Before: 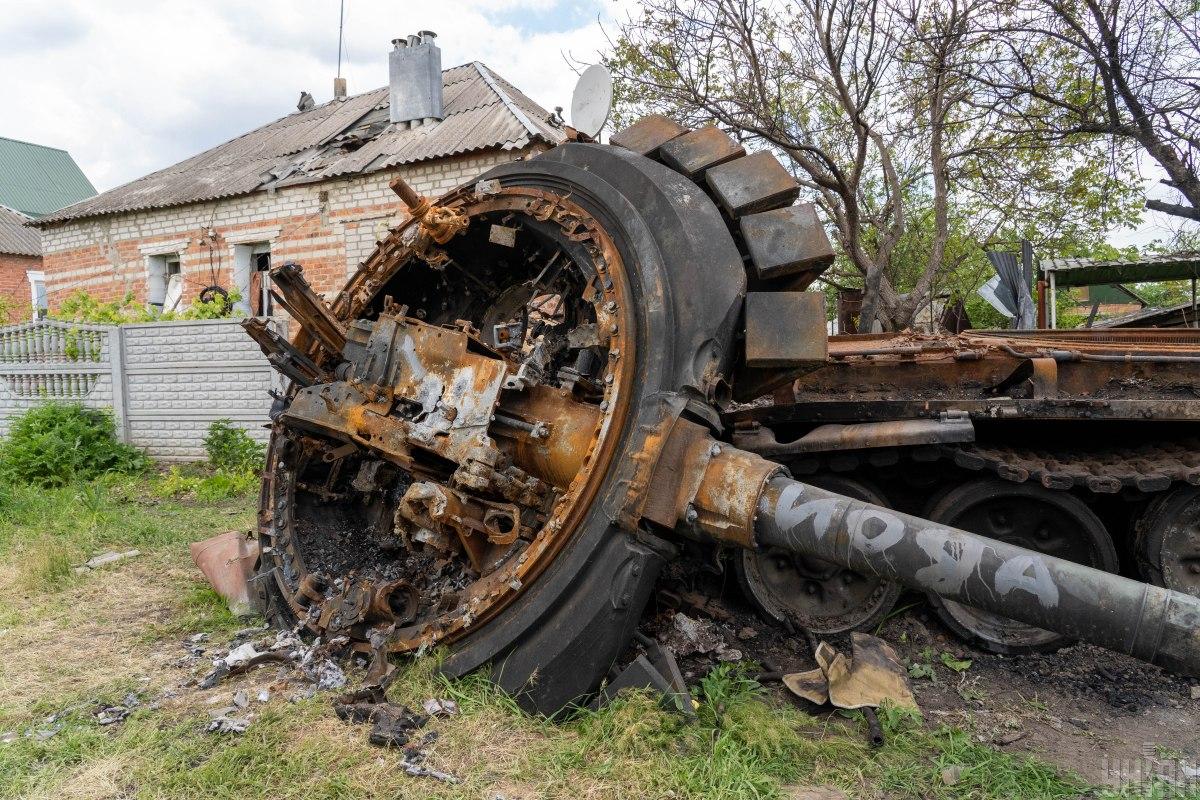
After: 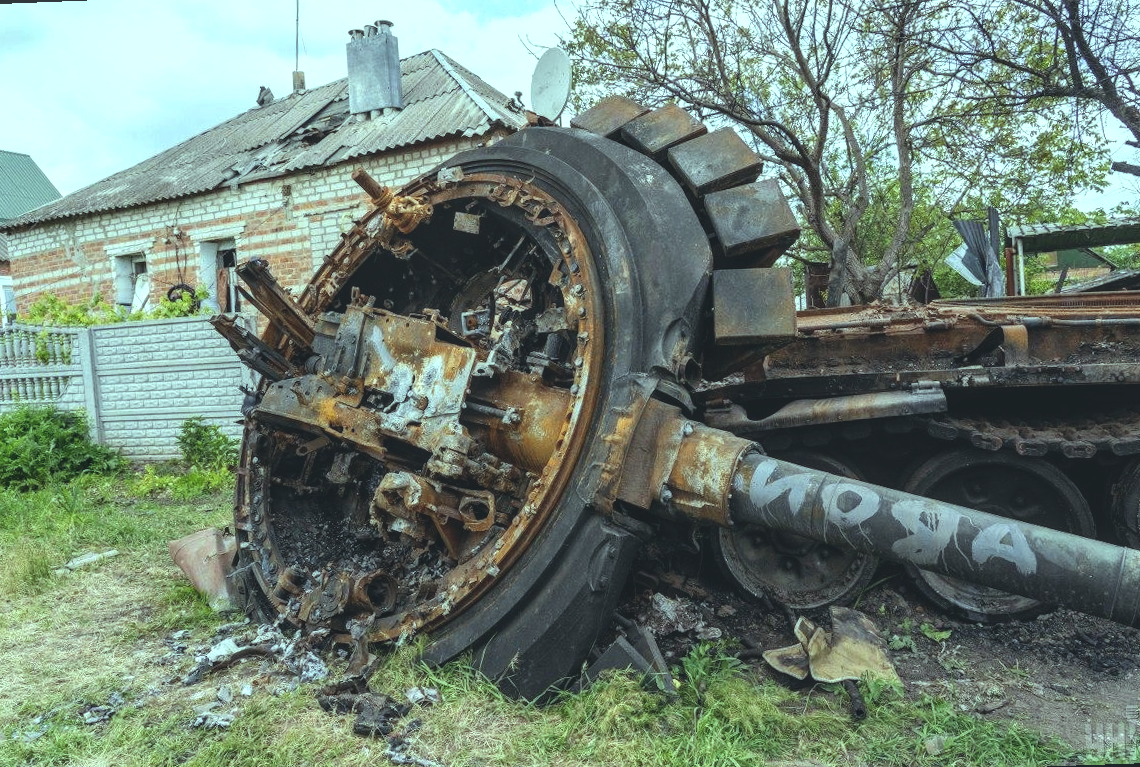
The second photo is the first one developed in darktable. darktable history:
rotate and perspective: rotation -2.12°, lens shift (vertical) 0.009, lens shift (horizontal) -0.008, automatic cropping original format, crop left 0.036, crop right 0.964, crop top 0.05, crop bottom 0.959
color balance: mode lift, gamma, gain (sRGB), lift [0.997, 0.979, 1.021, 1.011], gamma [1, 1.084, 0.916, 0.998], gain [1, 0.87, 1.13, 1.101], contrast 4.55%, contrast fulcrum 38.24%, output saturation 104.09%
local contrast: on, module defaults
exposure: black level correction -0.015, compensate highlight preservation false
